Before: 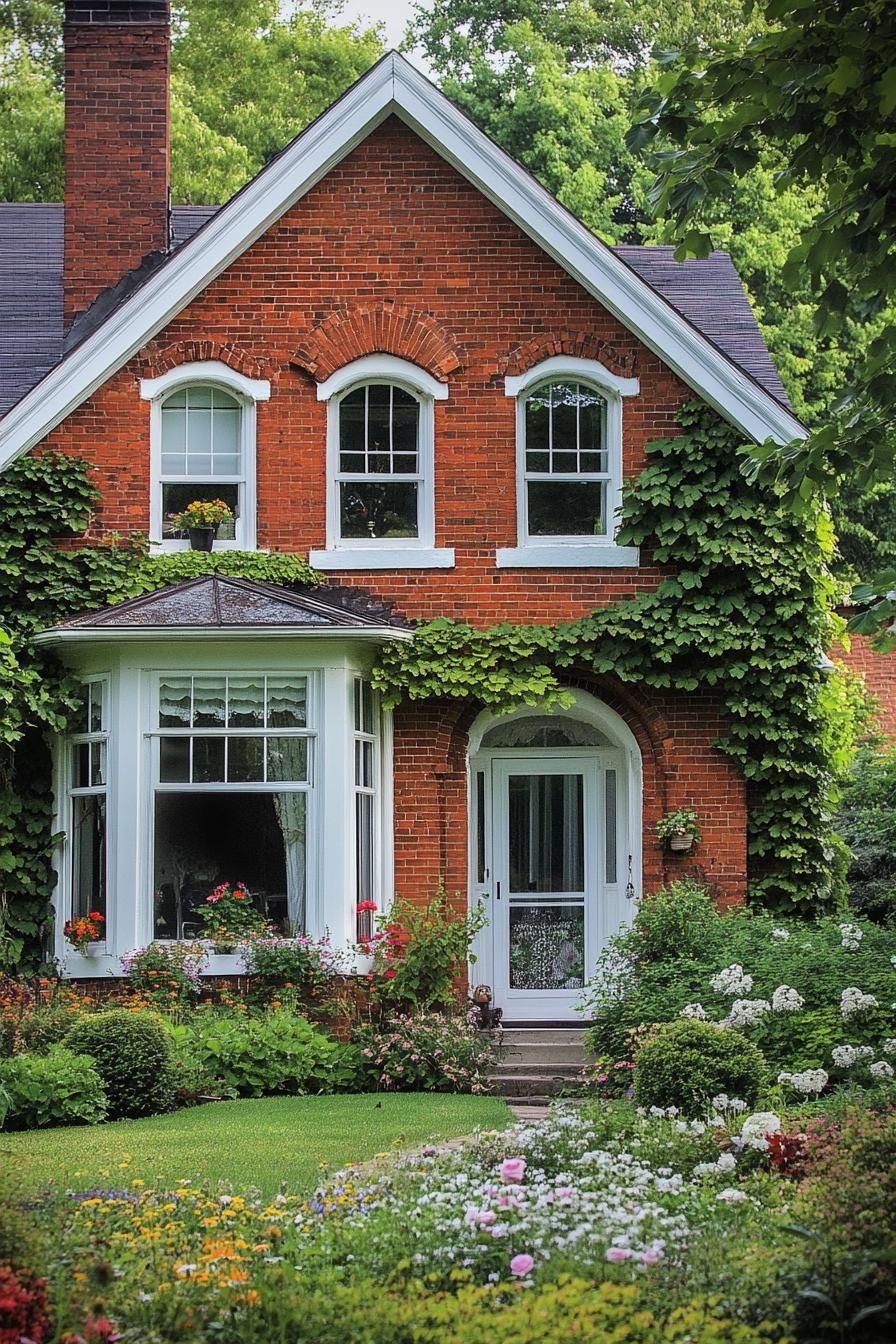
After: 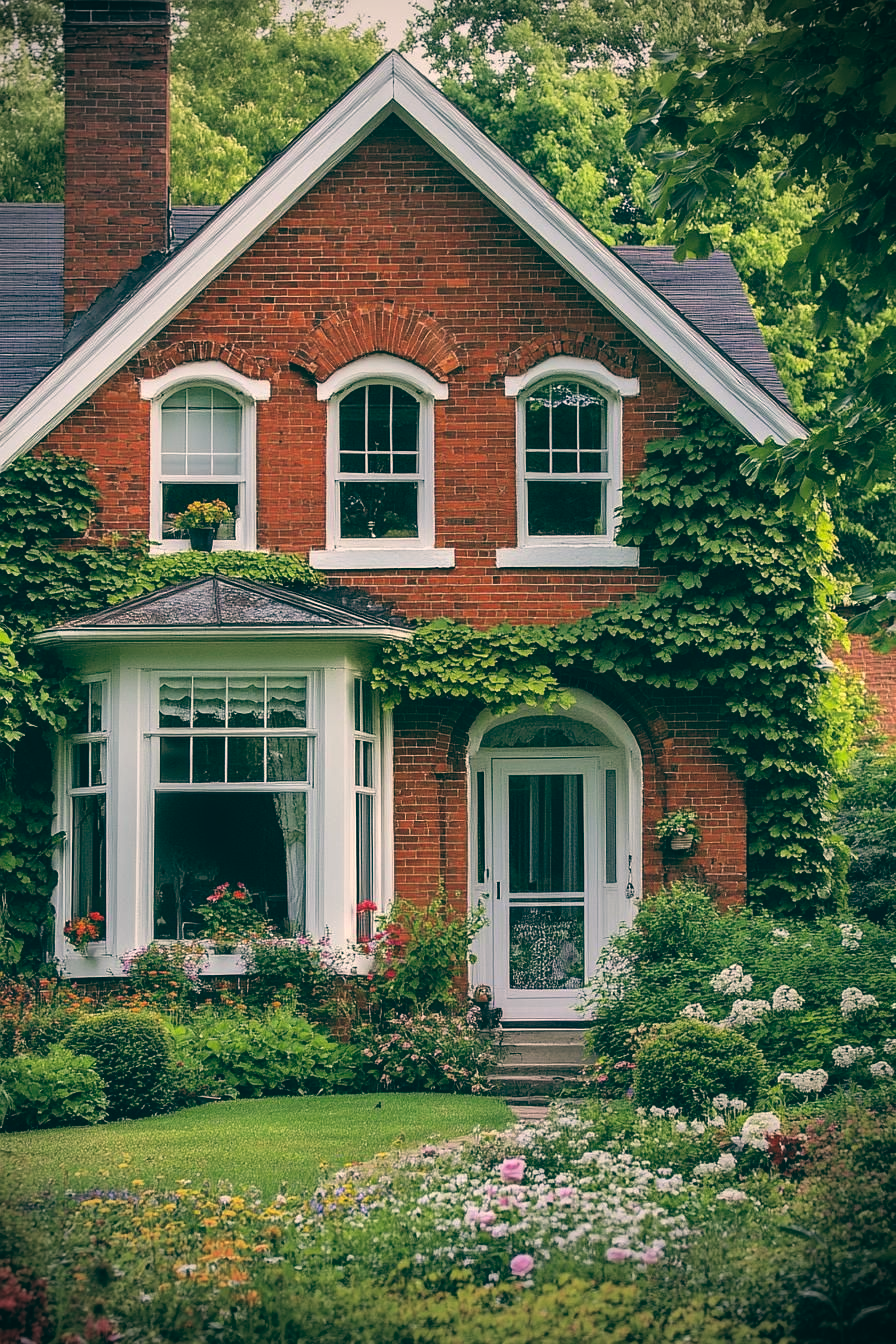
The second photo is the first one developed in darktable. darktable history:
color balance: lift [1.005, 0.99, 1.007, 1.01], gamma [1, 0.979, 1.011, 1.021], gain [0.923, 1.098, 1.025, 0.902], input saturation 90.45%, contrast 7.73%, output saturation 105.91%
vignetting: unbound false
color correction: highlights a* 5.81, highlights b* 4.84
